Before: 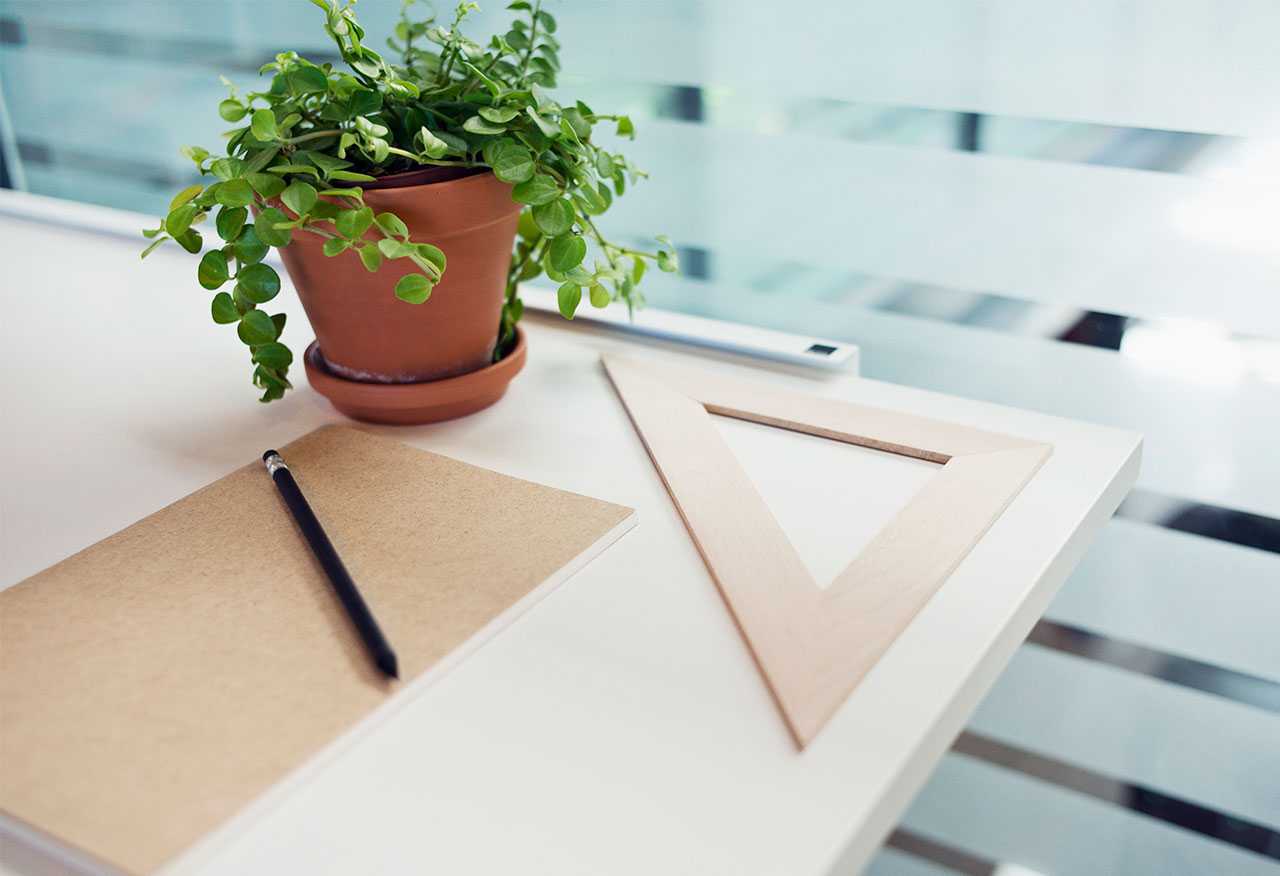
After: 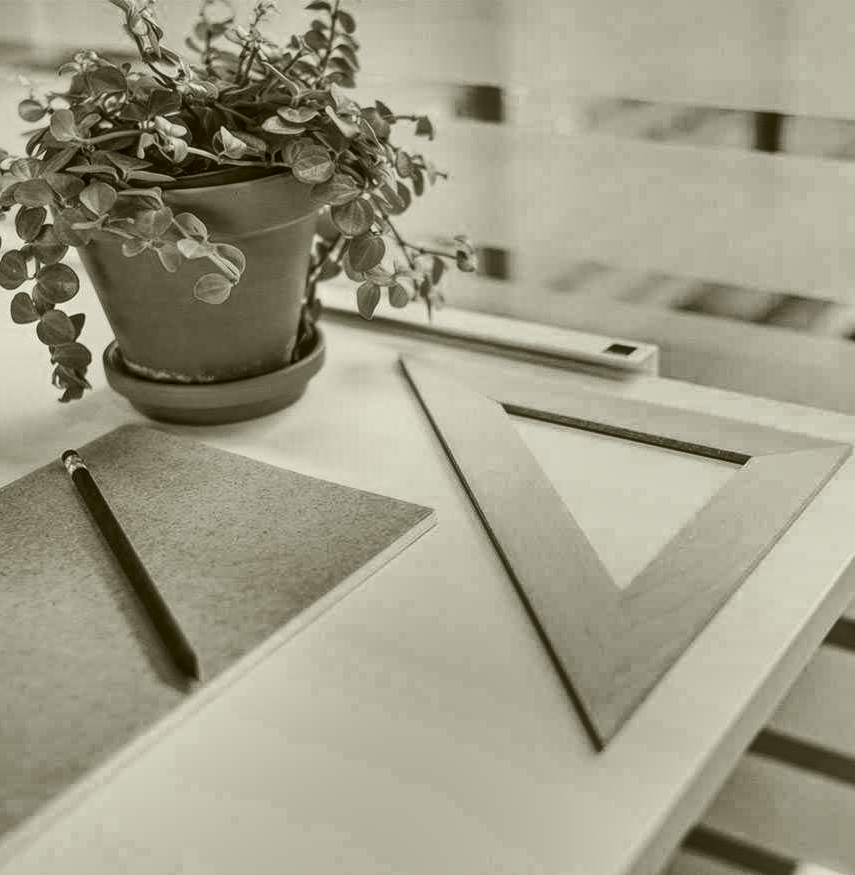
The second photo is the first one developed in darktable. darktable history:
color correction: highlights a* -1.72, highlights b* 10.32, shadows a* 0.541, shadows b* 18.77
local contrast: highlights 74%, shadows 55%, detail 176%, midtone range 0.205
crop and rotate: left 15.772%, right 17.385%
shadows and highlights: radius 109.16, shadows 41.38, highlights -72.8, low approximation 0.01, soften with gaussian
color calibration: output gray [0.246, 0.254, 0.501, 0], illuminant as shot in camera, x 0.37, y 0.382, temperature 4315.93 K
tone curve: curves: ch0 [(0, 0.025) (0.15, 0.143) (0.452, 0.486) (0.751, 0.788) (1, 0.961)]; ch1 [(0, 0) (0.416, 0.4) (0.476, 0.469) (0.497, 0.494) (0.546, 0.571) (0.566, 0.607) (0.62, 0.657) (1, 1)]; ch2 [(0, 0) (0.386, 0.397) (0.505, 0.498) (0.547, 0.546) (0.579, 0.58) (1, 1)], color space Lab, independent channels, preserve colors none
